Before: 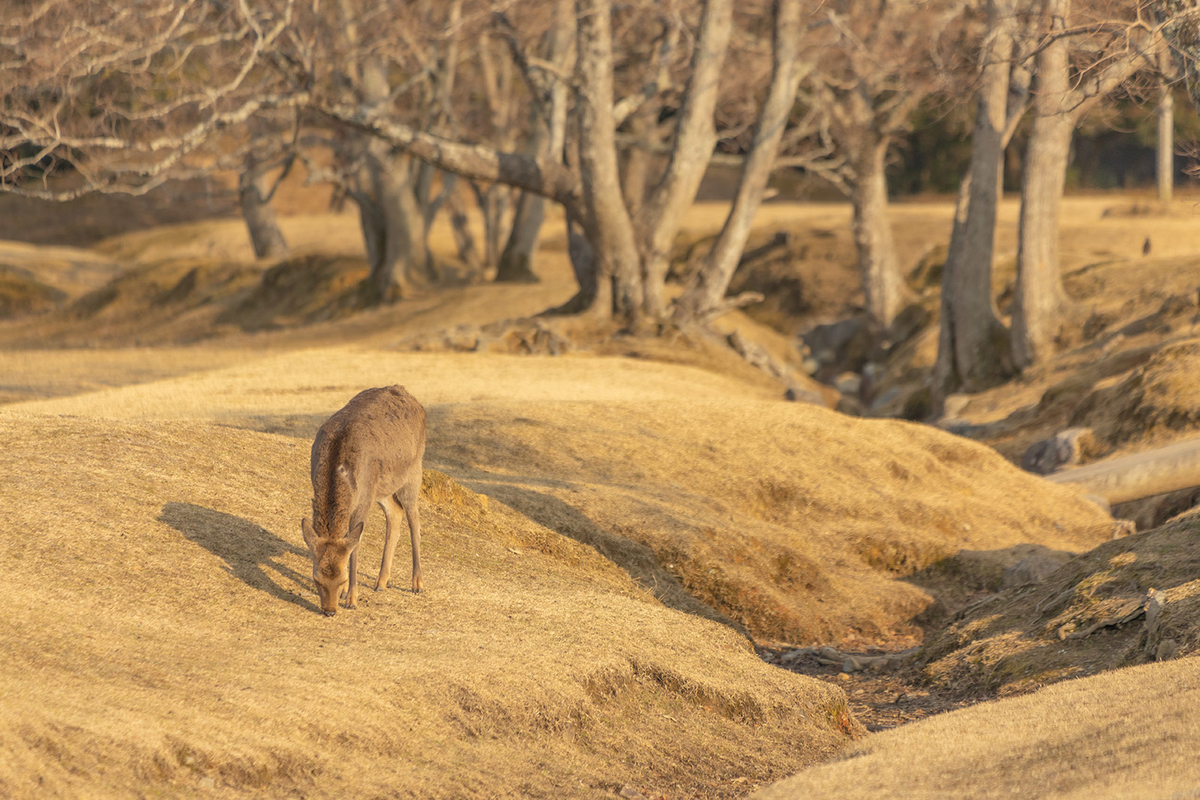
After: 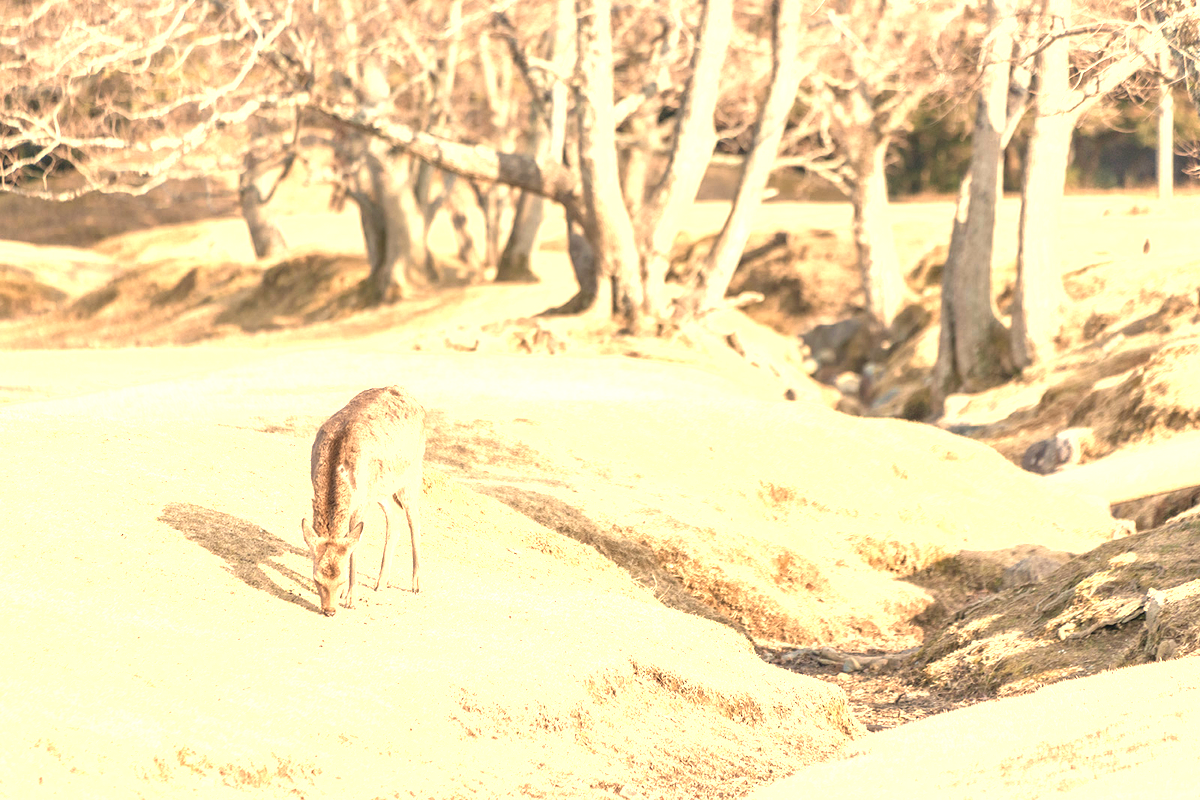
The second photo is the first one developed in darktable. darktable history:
exposure: black level correction 0, exposure 1.199 EV, compensate exposure bias true, compensate highlight preservation false
color zones: curves: ch0 [(0.018, 0.548) (0.197, 0.654) (0.425, 0.447) (0.605, 0.658) (0.732, 0.579)]; ch1 [(0.105, 0.531) (0.224, 0.531) (0.386, 0.39) (0.618, 0.456) (0.732, 0.456) (0.956, 0.421)]; ch2 [(0.039, 0.583) (0.215, 0.465) (0.399, 0.544) (0.465, 0.548) (0.614, 0.447) (0.724, 0.43) (0.882, 0.623) (0.956, 0.632)]
velvia: on, module defaults
